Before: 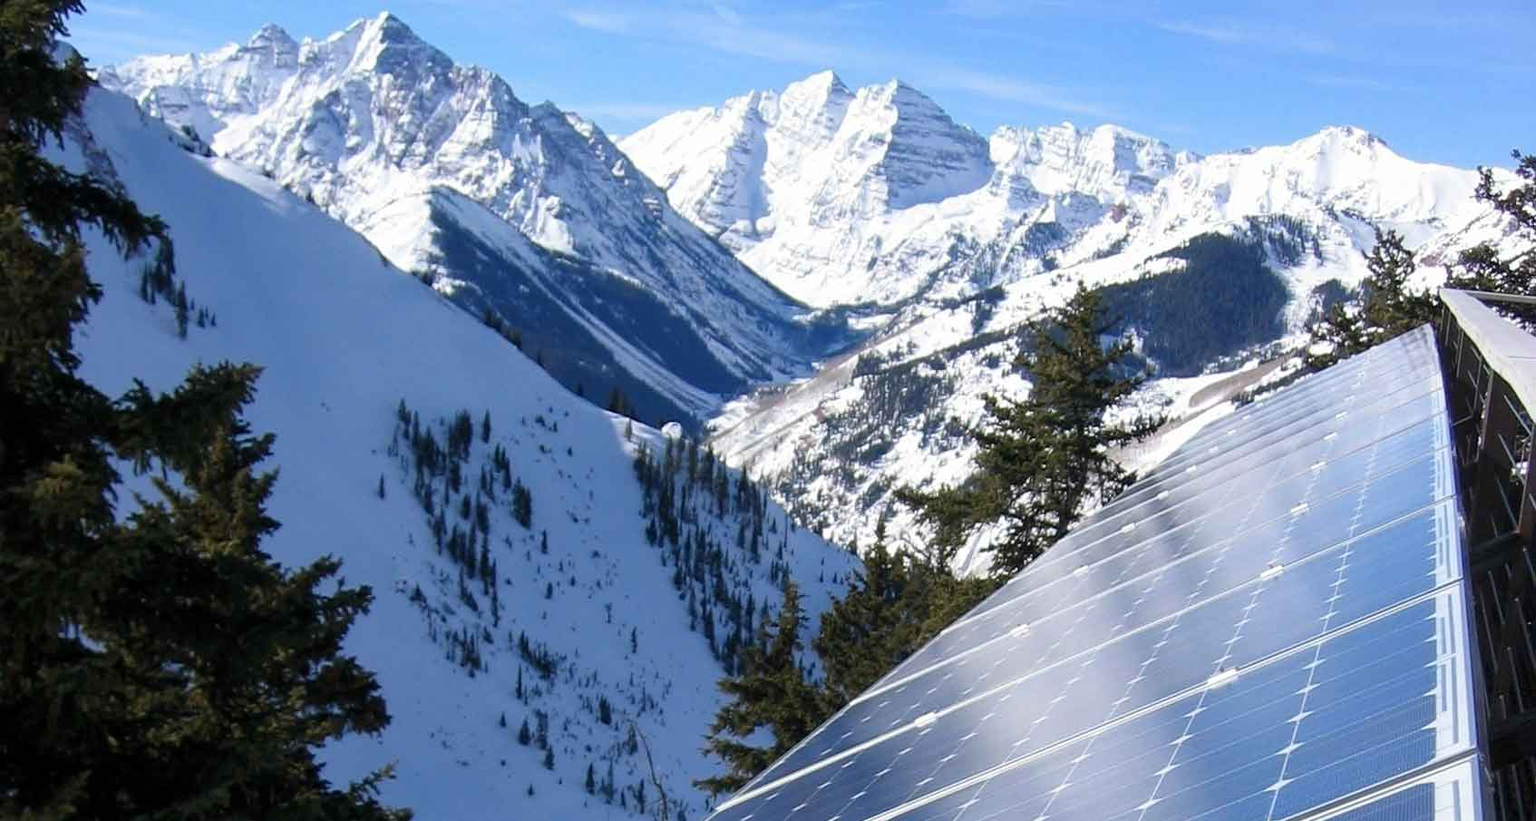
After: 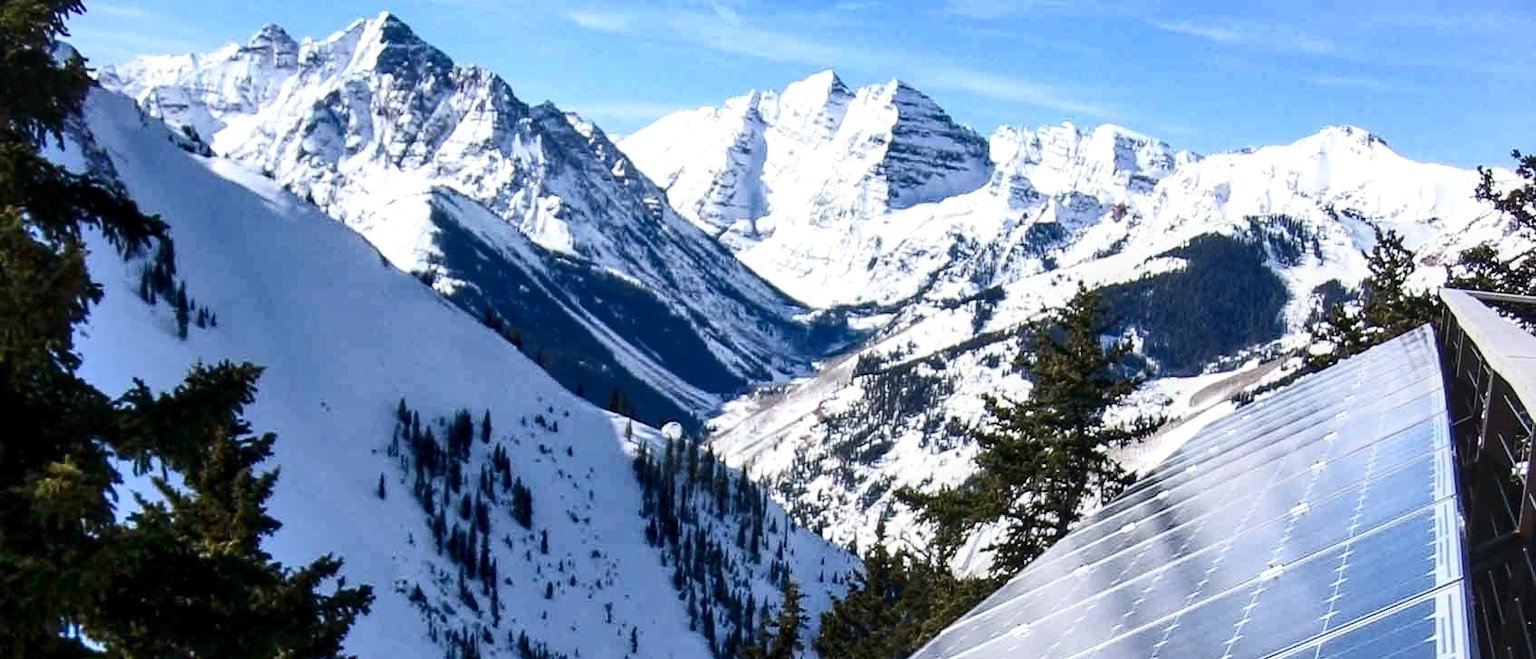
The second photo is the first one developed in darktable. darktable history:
local contrast: detail 130%
contrast brightness saturation: contrast 0.28
shadows and highlights: white point adjustment 1, soften with gaussian
crop: bottom 19.644%
